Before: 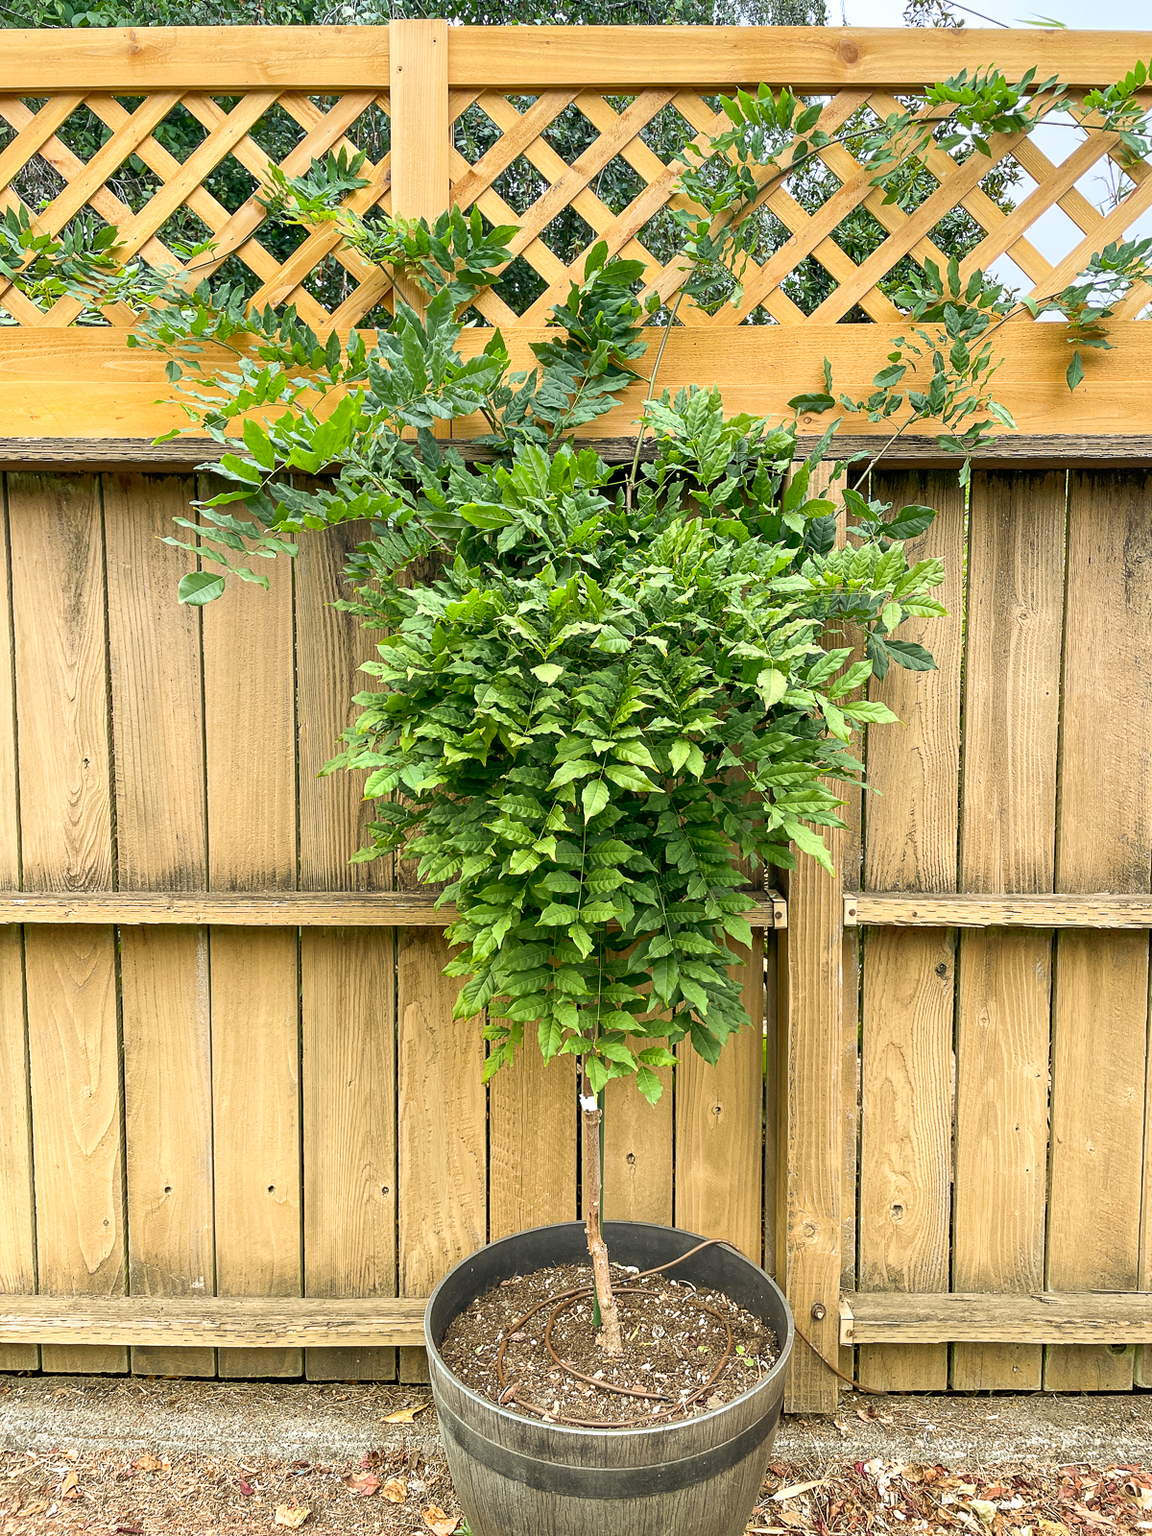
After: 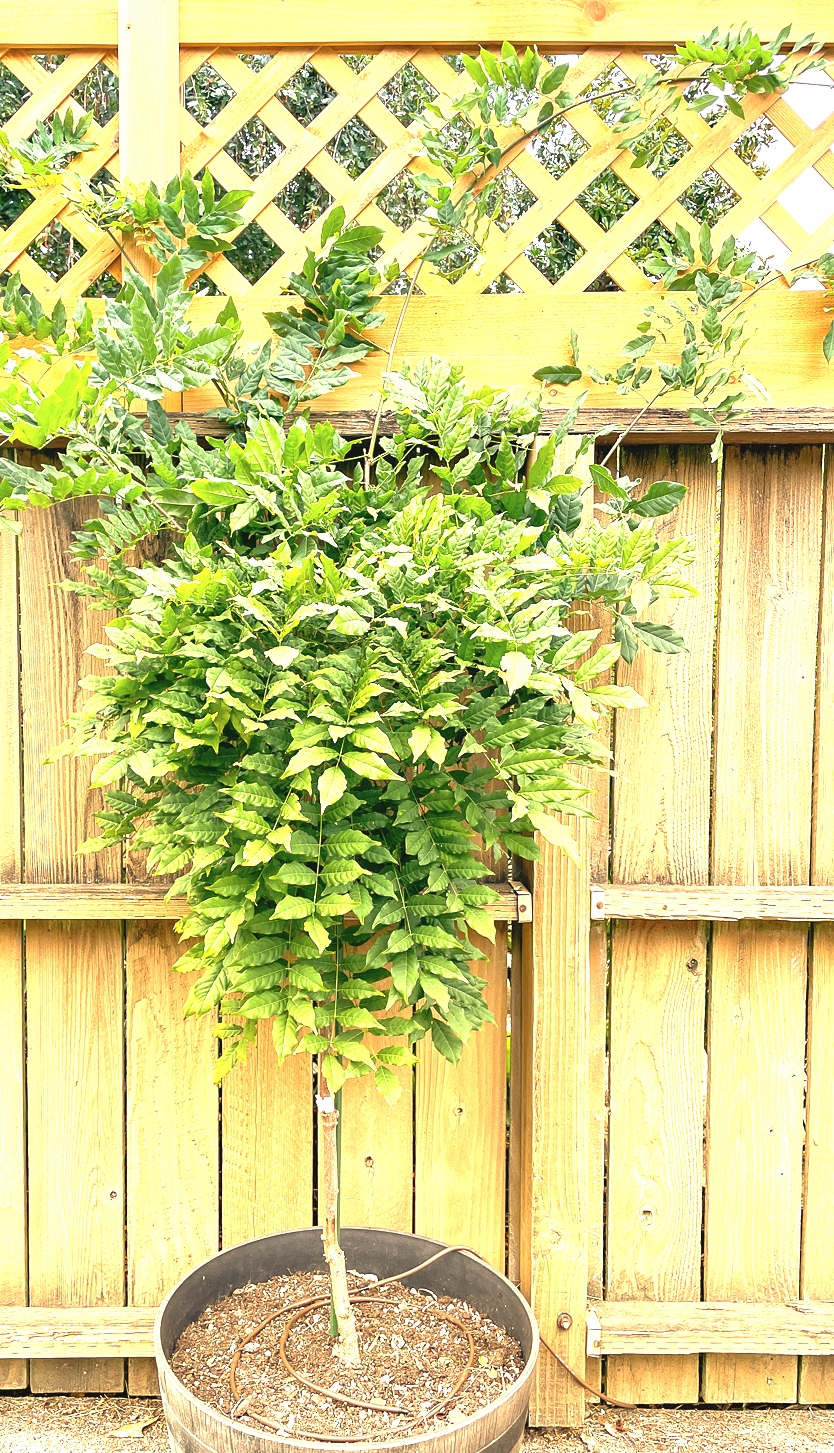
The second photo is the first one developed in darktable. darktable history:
crop and rotate: left 24.034%, top 2.838%, right 6.406%, bottom 6.299%
contrast brightness saturation: contrast -0.1, saturation -0.1
white balance: red 1.127, blue 0.943
exposure: black level correction 0, exposure 1.45 EV, compensate exposure bias true, compensate highlight preservation false
